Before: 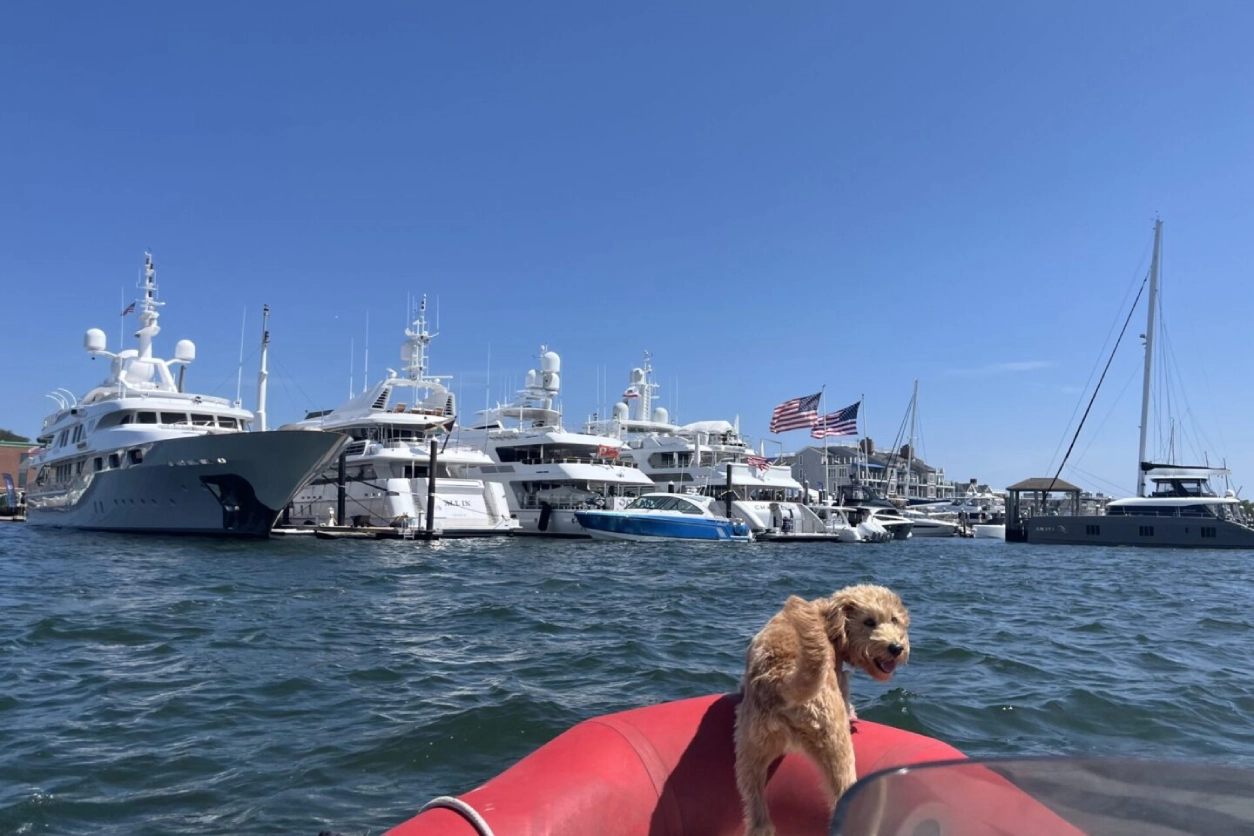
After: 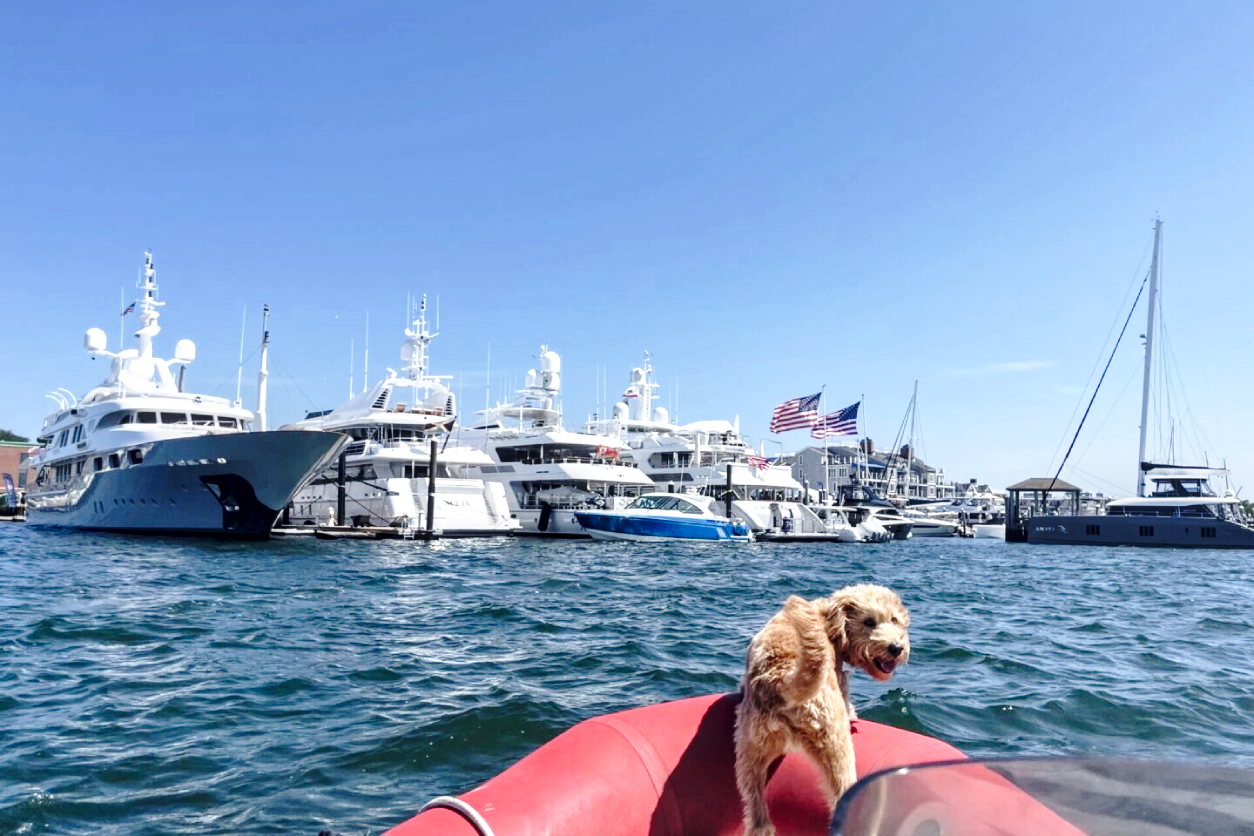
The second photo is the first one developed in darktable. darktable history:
local contrast: detail 130%
base curve: curves: ch0 [(0, 0) (0.032, 0.037) (0.105, 0.228) (0.435, 0.76) (0.856, 0.983) (1, 1)], preserve colors none
